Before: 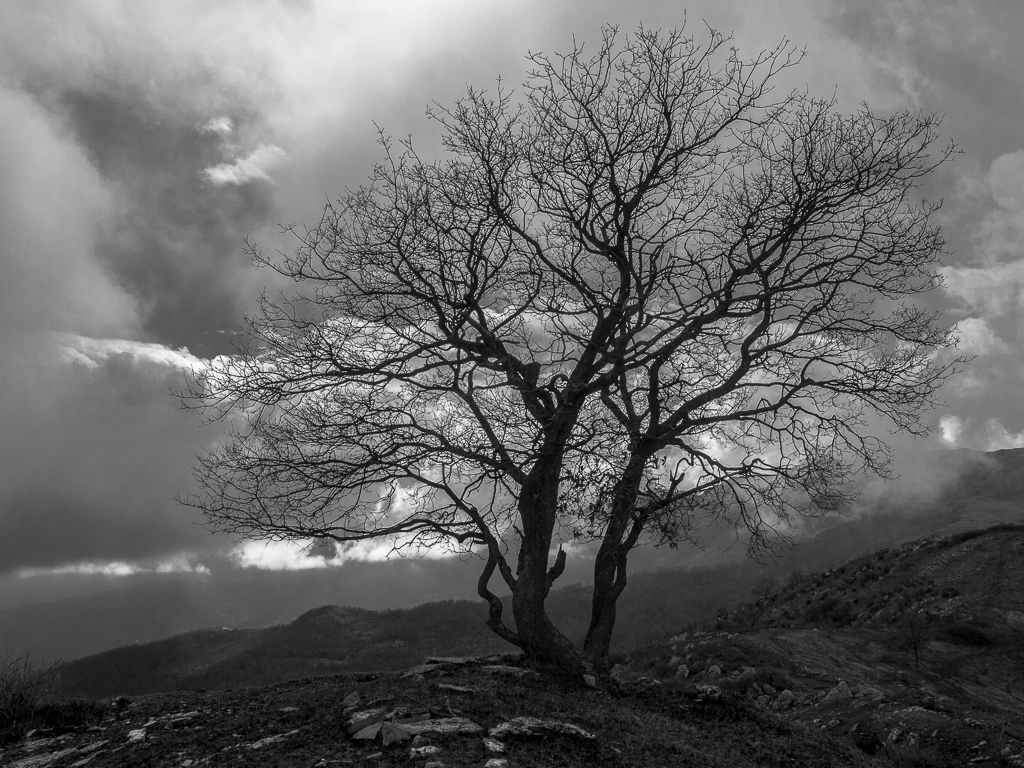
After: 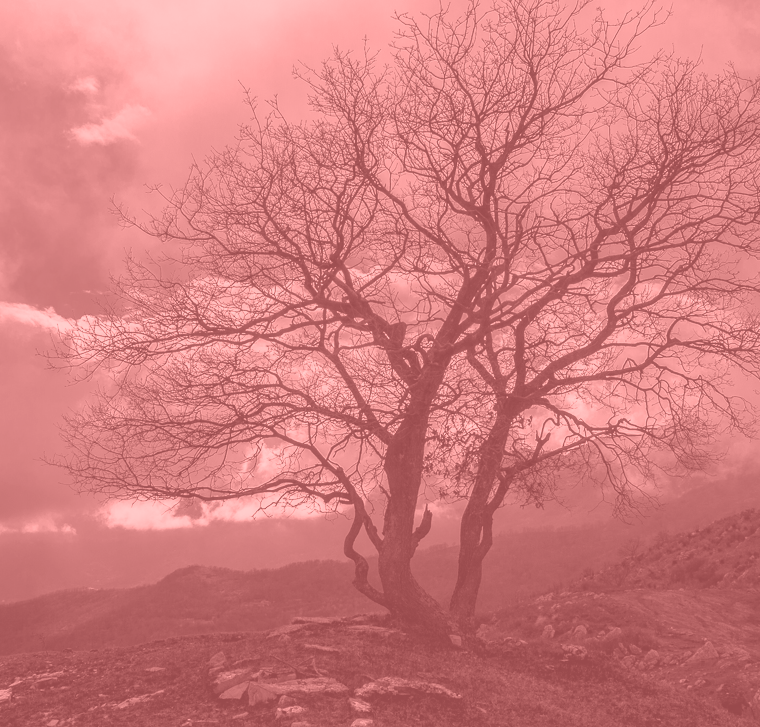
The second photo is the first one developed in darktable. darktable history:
colorize: saturation 51%, source mix 50.67%, lightness 50.67%
crop and rotate: left 13.15%, top 5.251%, right 12.609%
